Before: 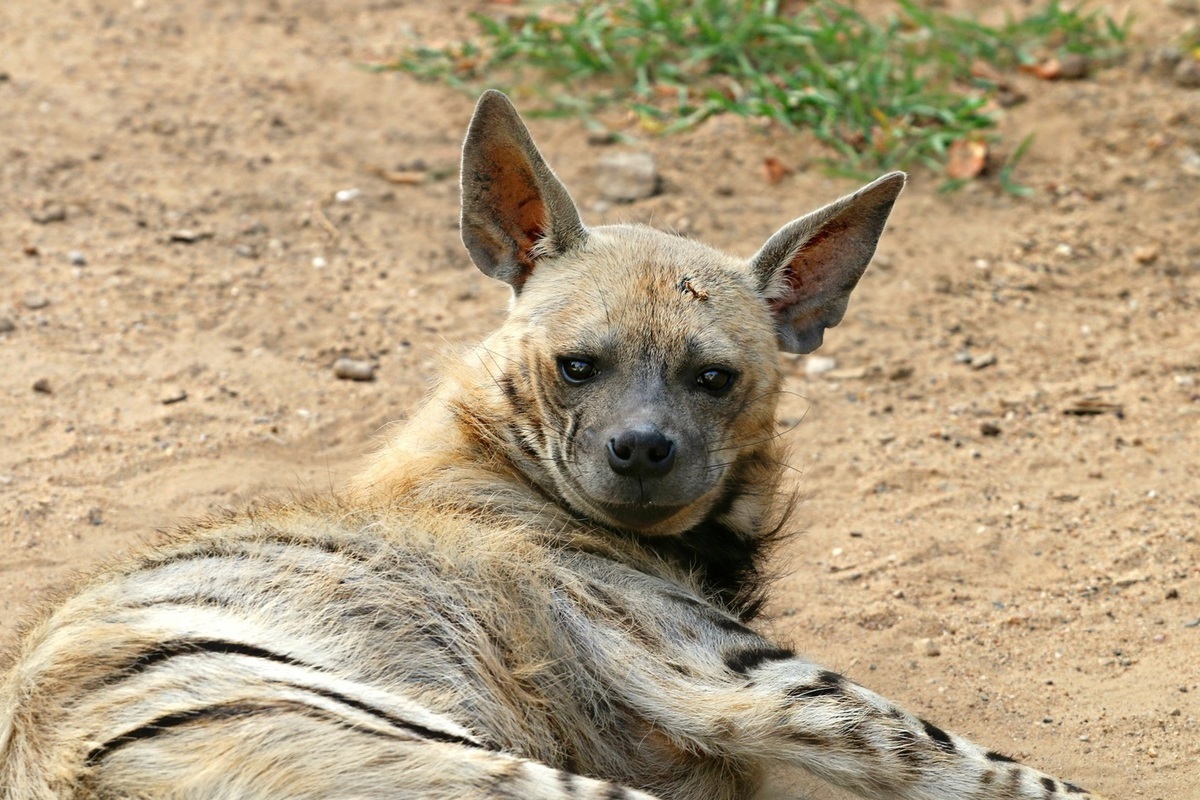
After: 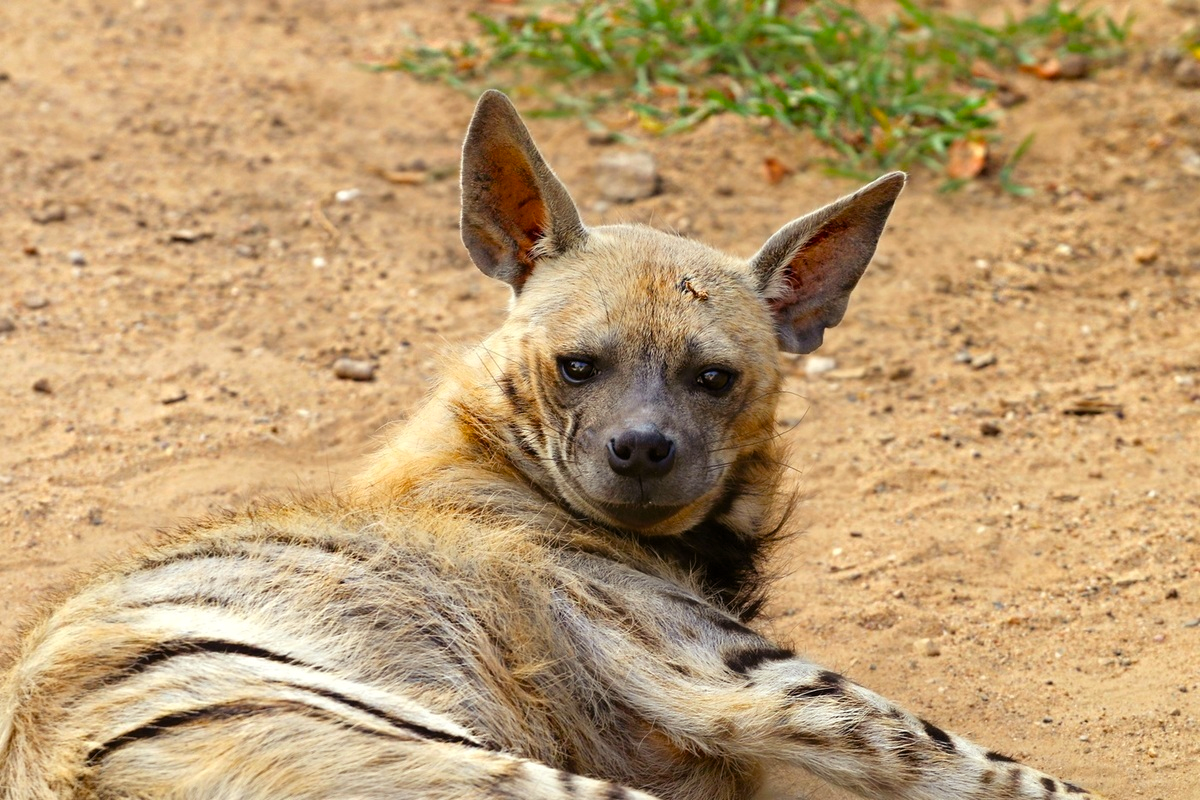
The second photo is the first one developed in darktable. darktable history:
color balance rgb: shadows lift › chroma 3.078%, shadows lift › hue 280.44°, power › chroma 1.037%, power › hue 28.83°, highlights gain › chroma 0.101%, highlights gain › hue 331.63°, perceptual saturation grading › global saturation 25.801%
